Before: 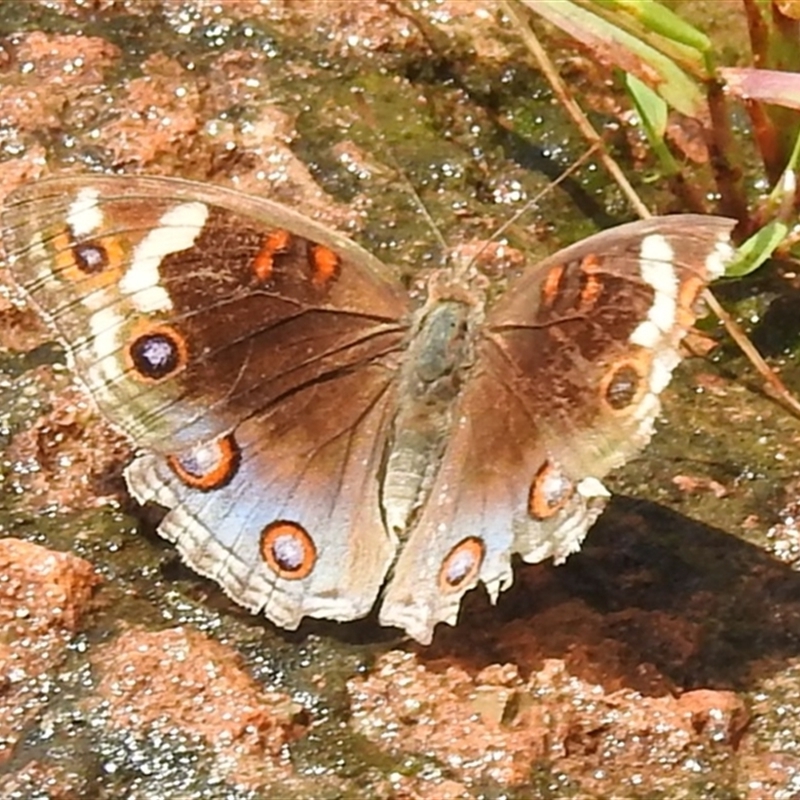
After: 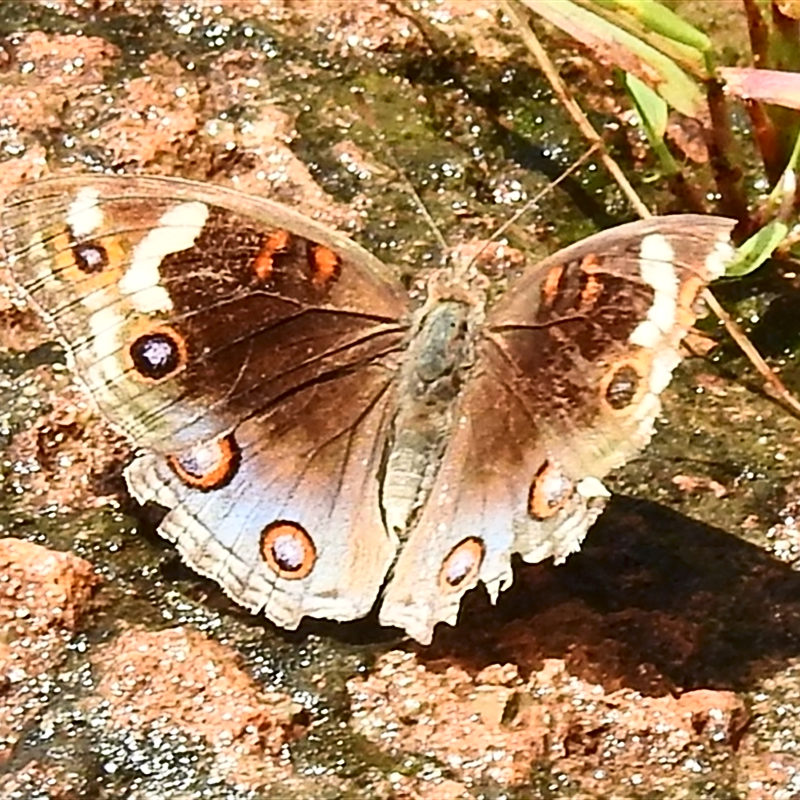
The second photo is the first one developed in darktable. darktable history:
contrast brightness saturation: contrast 0.275
sharpen: on, module defaults
